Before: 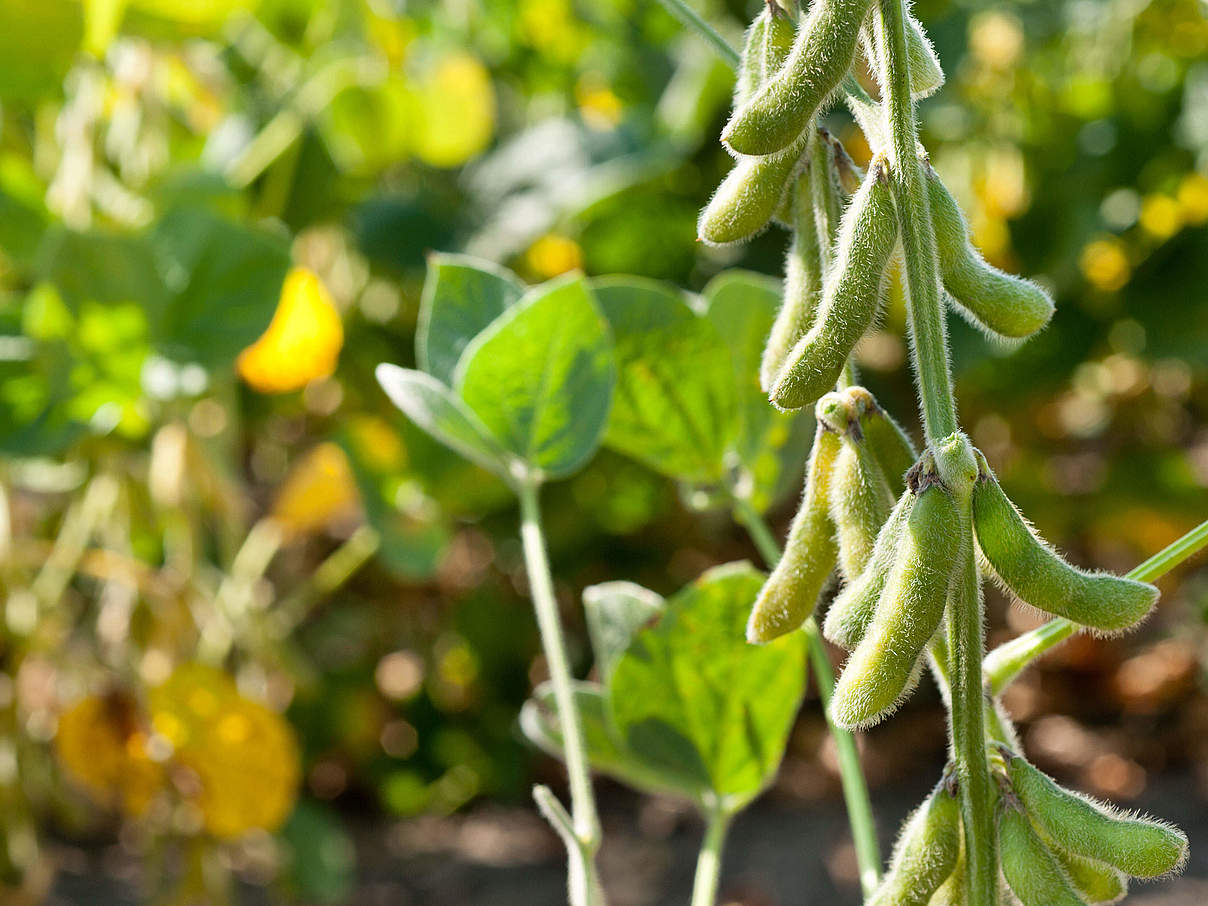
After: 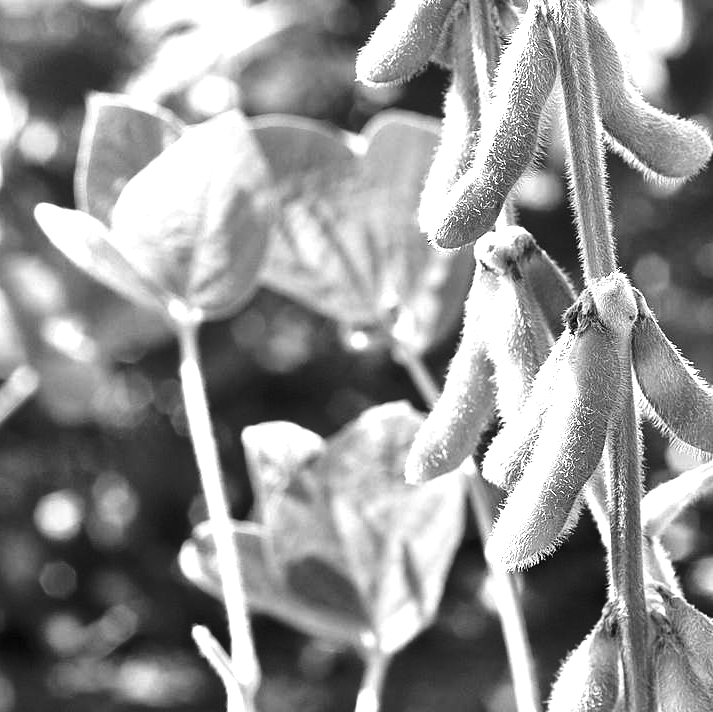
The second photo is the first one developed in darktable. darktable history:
tone curve: curves: ch0 [(0, 0) (0.003, 0.002) (0.011, 0.007) (0.025, 0.015) (0.044, 0.026) (0.069, 0.041) (0.1, 0.059) (0.136, 0.08) (0.177, 0.105) (0.224, 0.132) (0.277, 0.163) (0.335, 0.198) (0.399, 0.253) (0.468, 0.341) (0.543, 0.435) (0.623, 0.532) (0.709, 0.635) (0.801, 0.745) (0.898, 0.873) (1, 1)], preserve colors none
exposure: black level correction 0, exposure 1.2 EV, compensate exposure bias true, compensate highlight preservation false
monochrome: on, module defaults
crop and rotate: left 28.256%, top 17.734%, right 12.656%, bottom 3.573%
